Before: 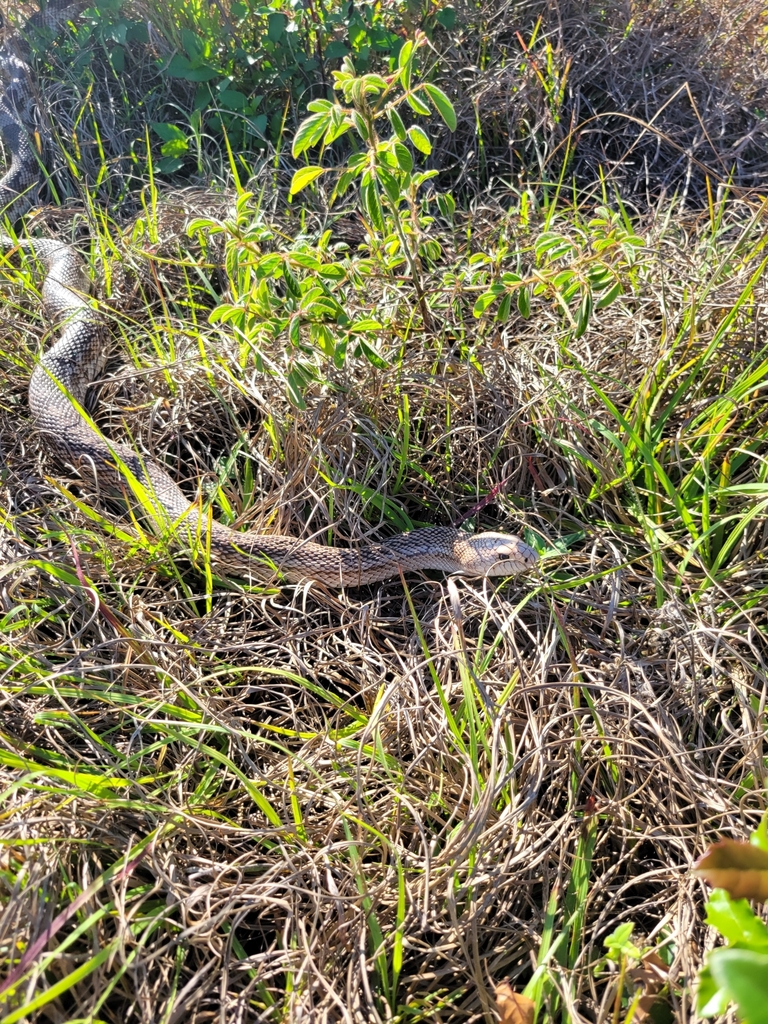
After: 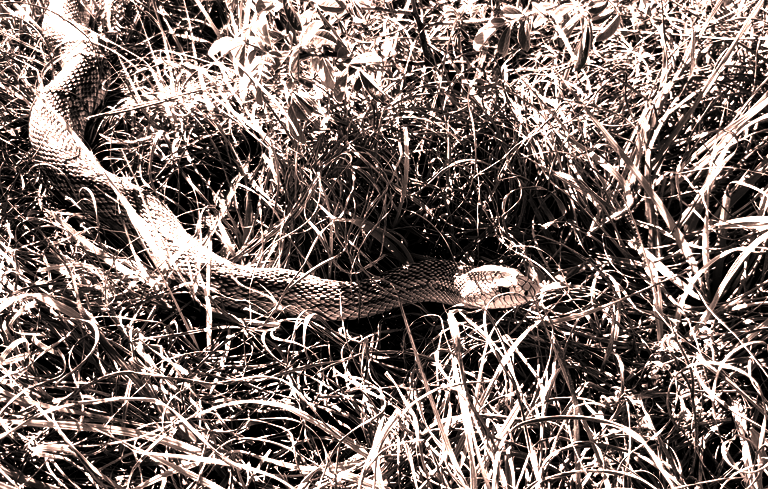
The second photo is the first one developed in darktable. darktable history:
exposure: black level correction 0, exposure 1.199 EV, compensate highlight preservation false
crop and rotate: top 26.162%, bottom 26.048%
color correction: highlights a* 22.11, highlights b* 21.59
contrast brightness saturation: contrast 0.015, brightness -0.996, saturation -0.995
